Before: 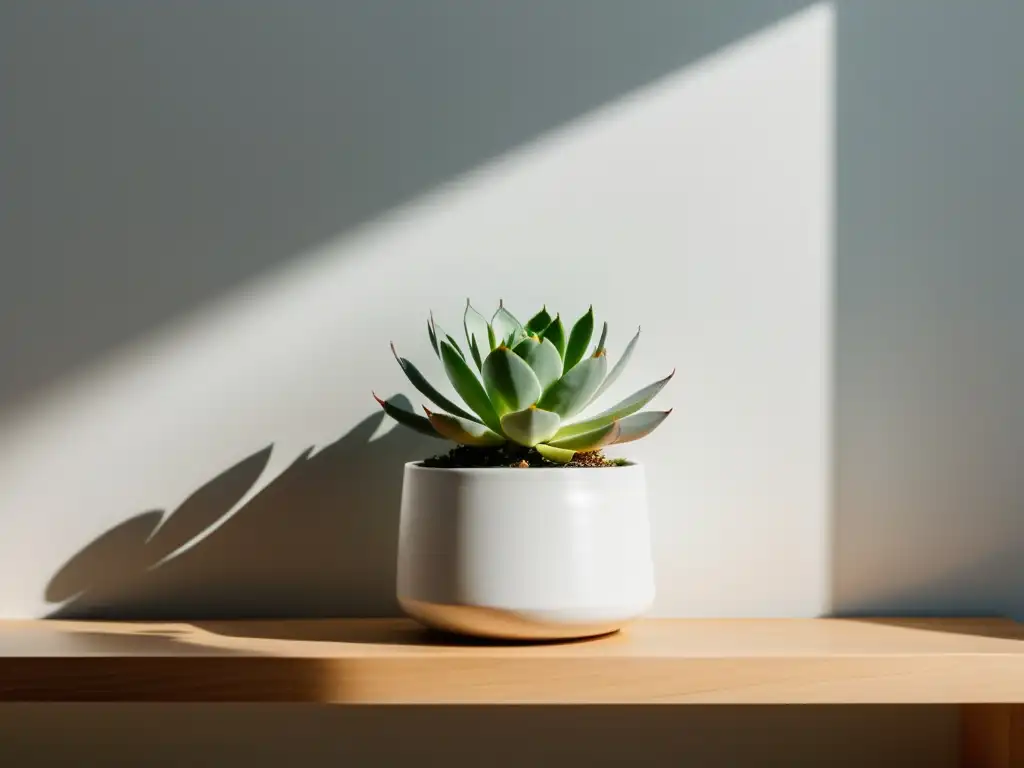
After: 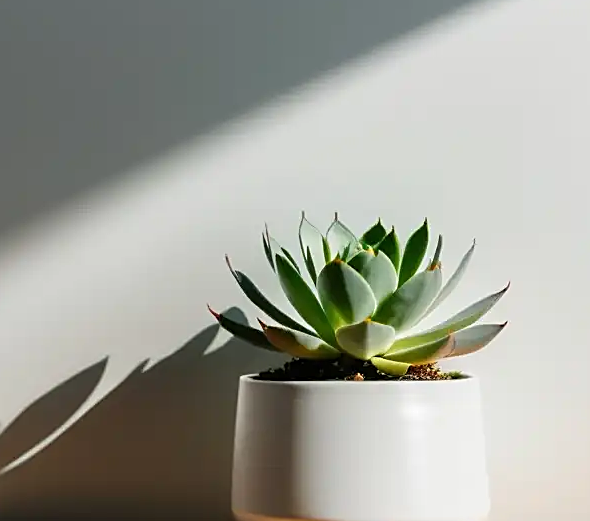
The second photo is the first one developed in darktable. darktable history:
crop: left 16.199%, top 11.381%, right 26.137%, bottom 20.687%
exposure: compensate exposure bias true, compensate highlight preservation false
sharpen: on, module defaults
